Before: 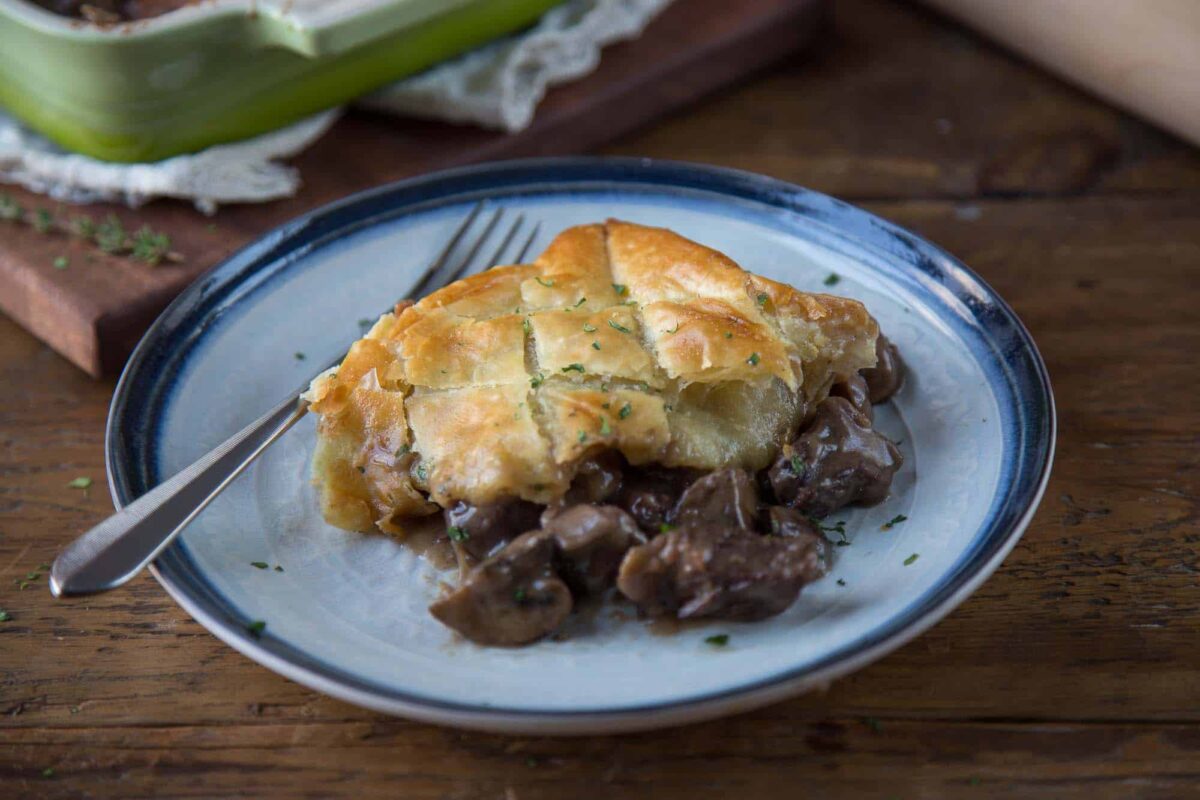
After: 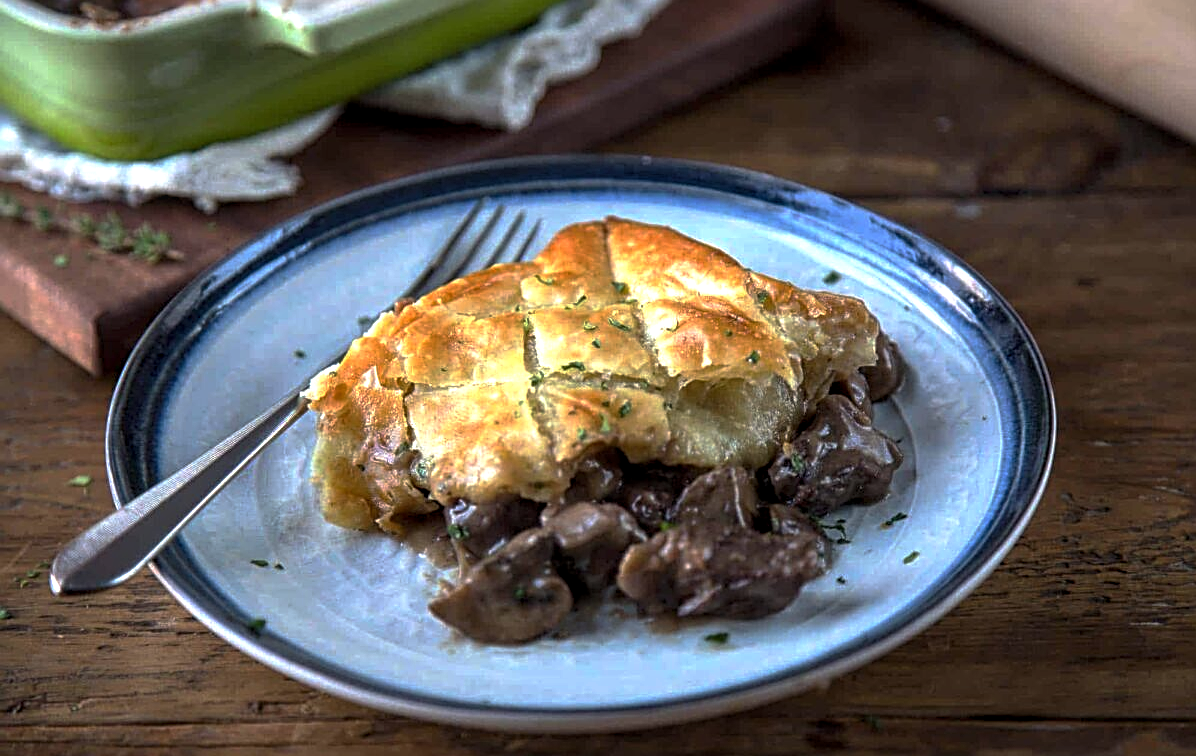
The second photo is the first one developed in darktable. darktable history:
crop: top 0.374%, right 0.258%, bottom 5.084%
levels: levels [0.016, 0.492, 0.969]
sharpen: radius 2.542, amount 0.645
local contrast: on, module defaults
exposure: black level correction 0, exposure 0.703 EV, compensate highlight preservation false
base curve: curves: ch0 [(0, 0) (0.595, 0.418) (1, 1)], preserve colors none
contrast brightness saturation: contrast 0.053
